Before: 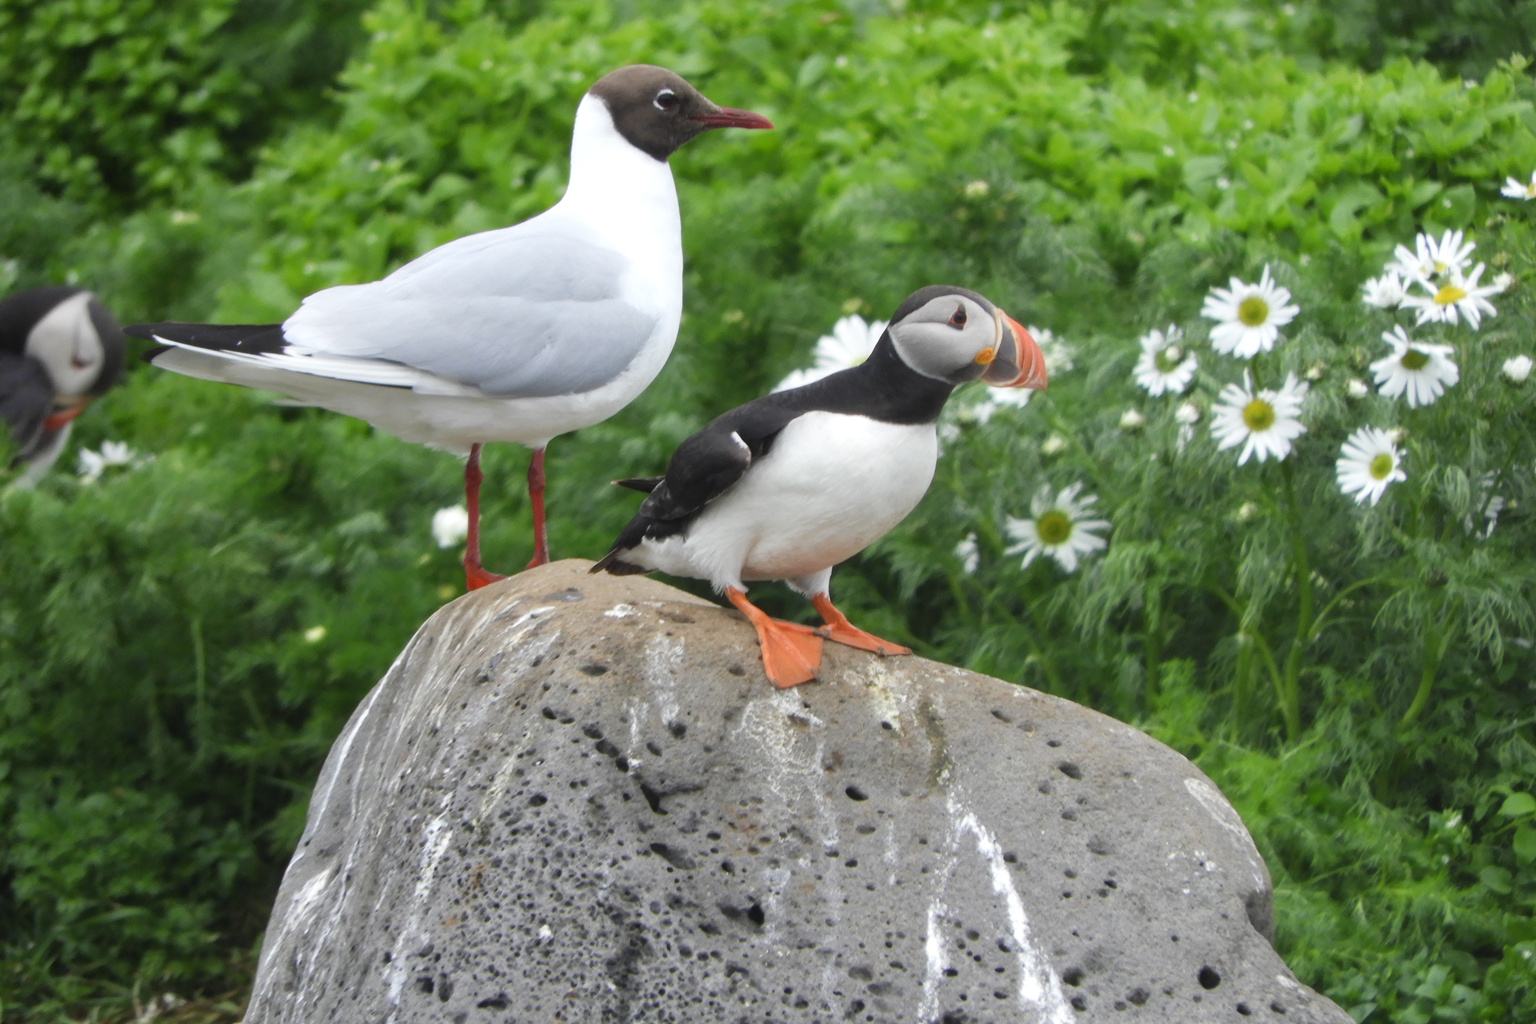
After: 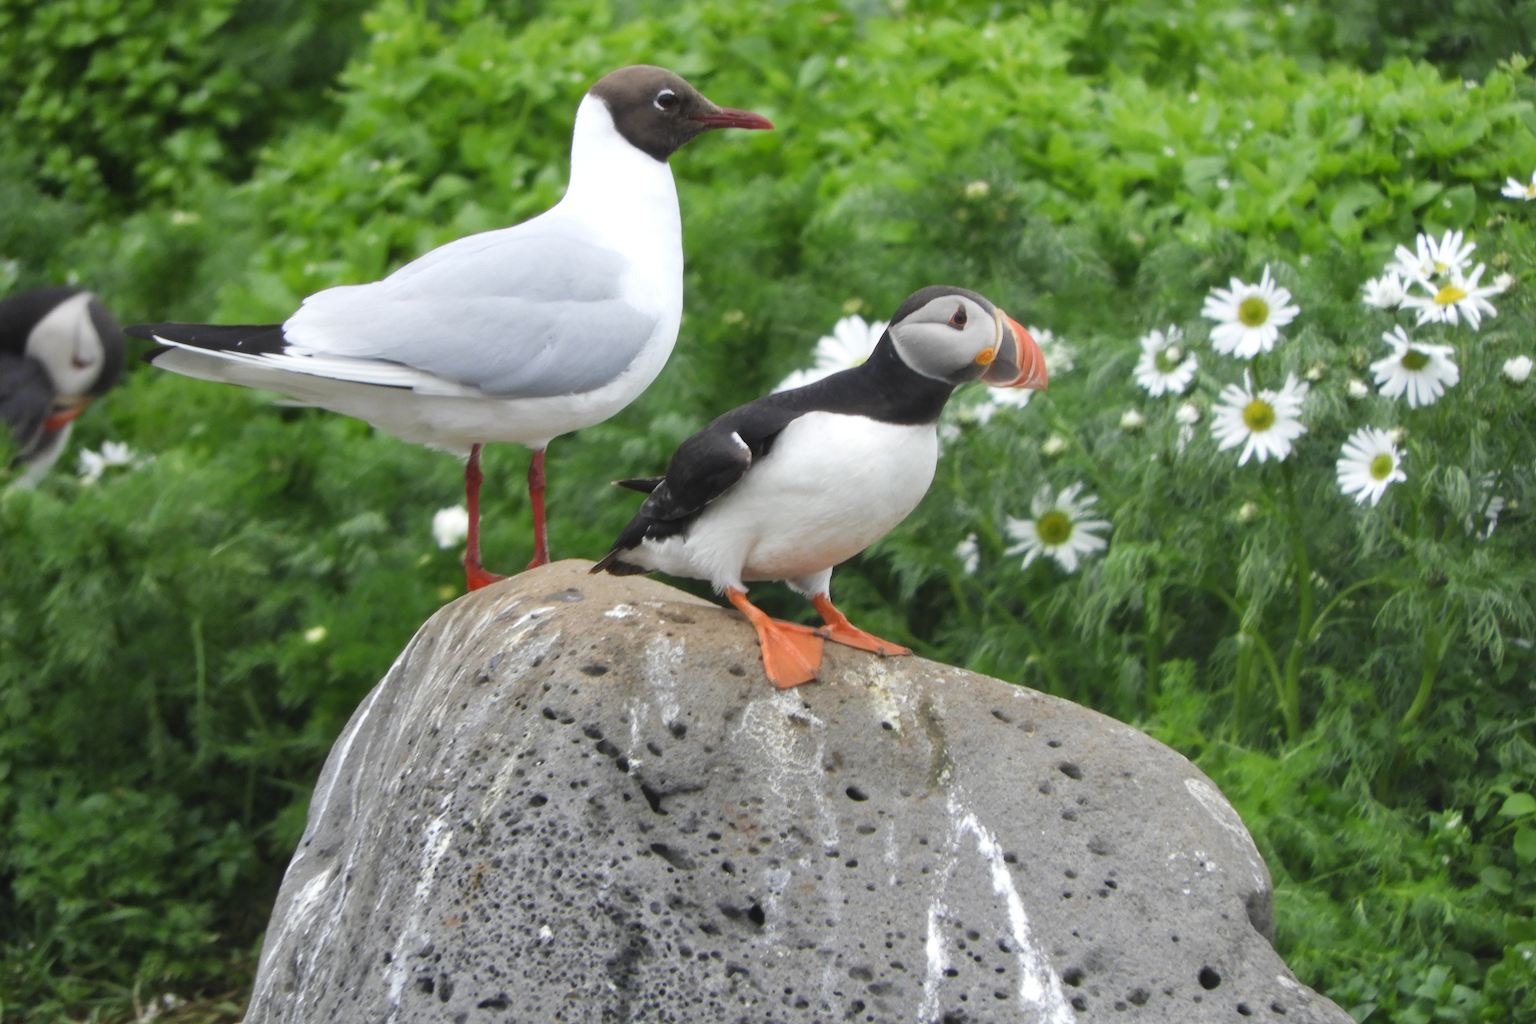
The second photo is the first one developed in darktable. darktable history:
shadows and highlights: shadows 30.86, highlights 0, soften with gaussian
color correction: highlights a* 0.003, highlights b* -0.283
